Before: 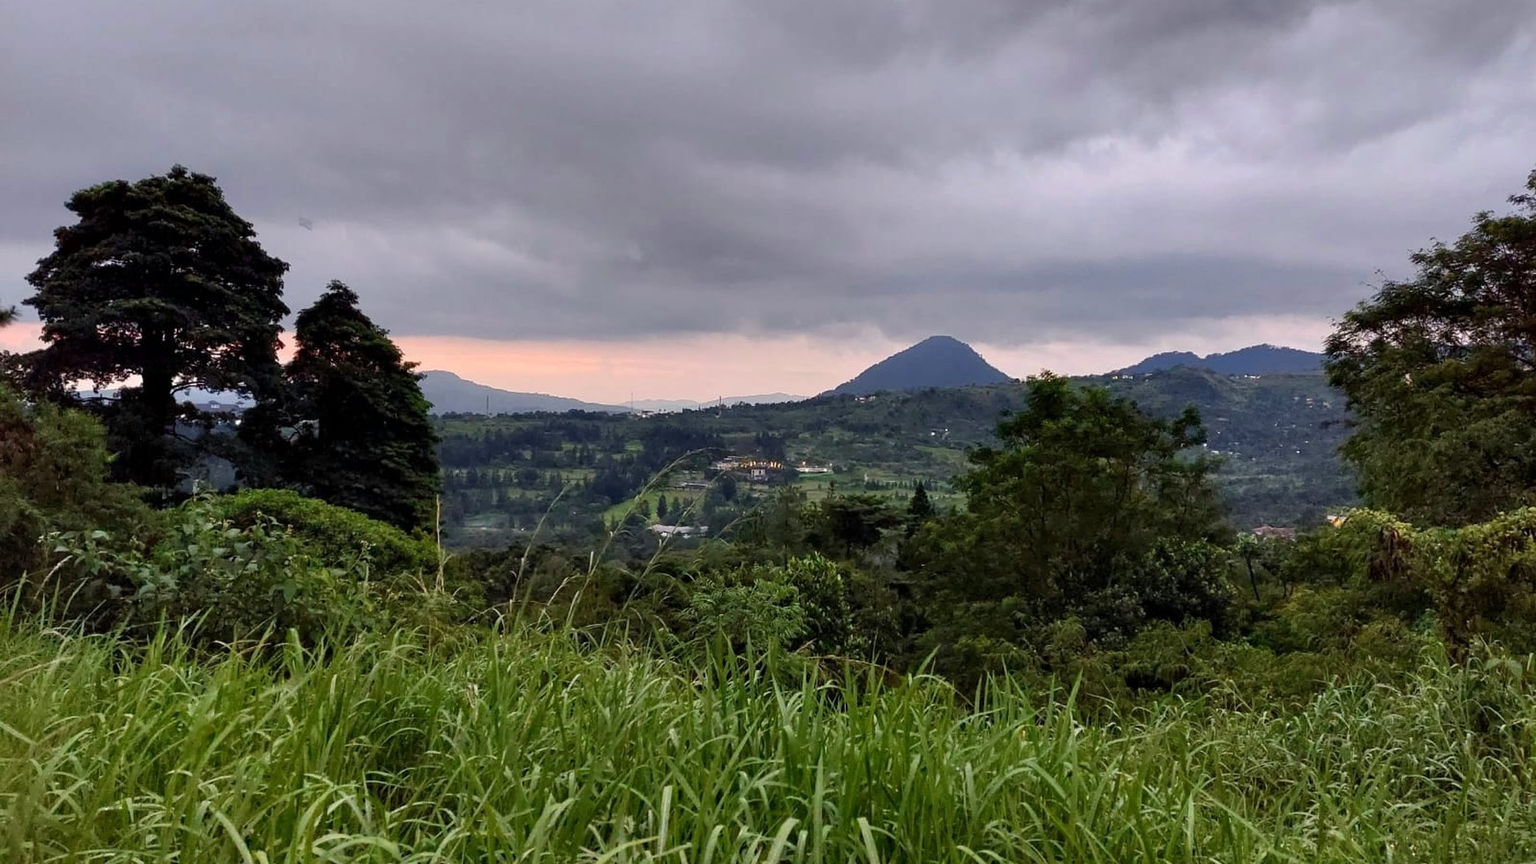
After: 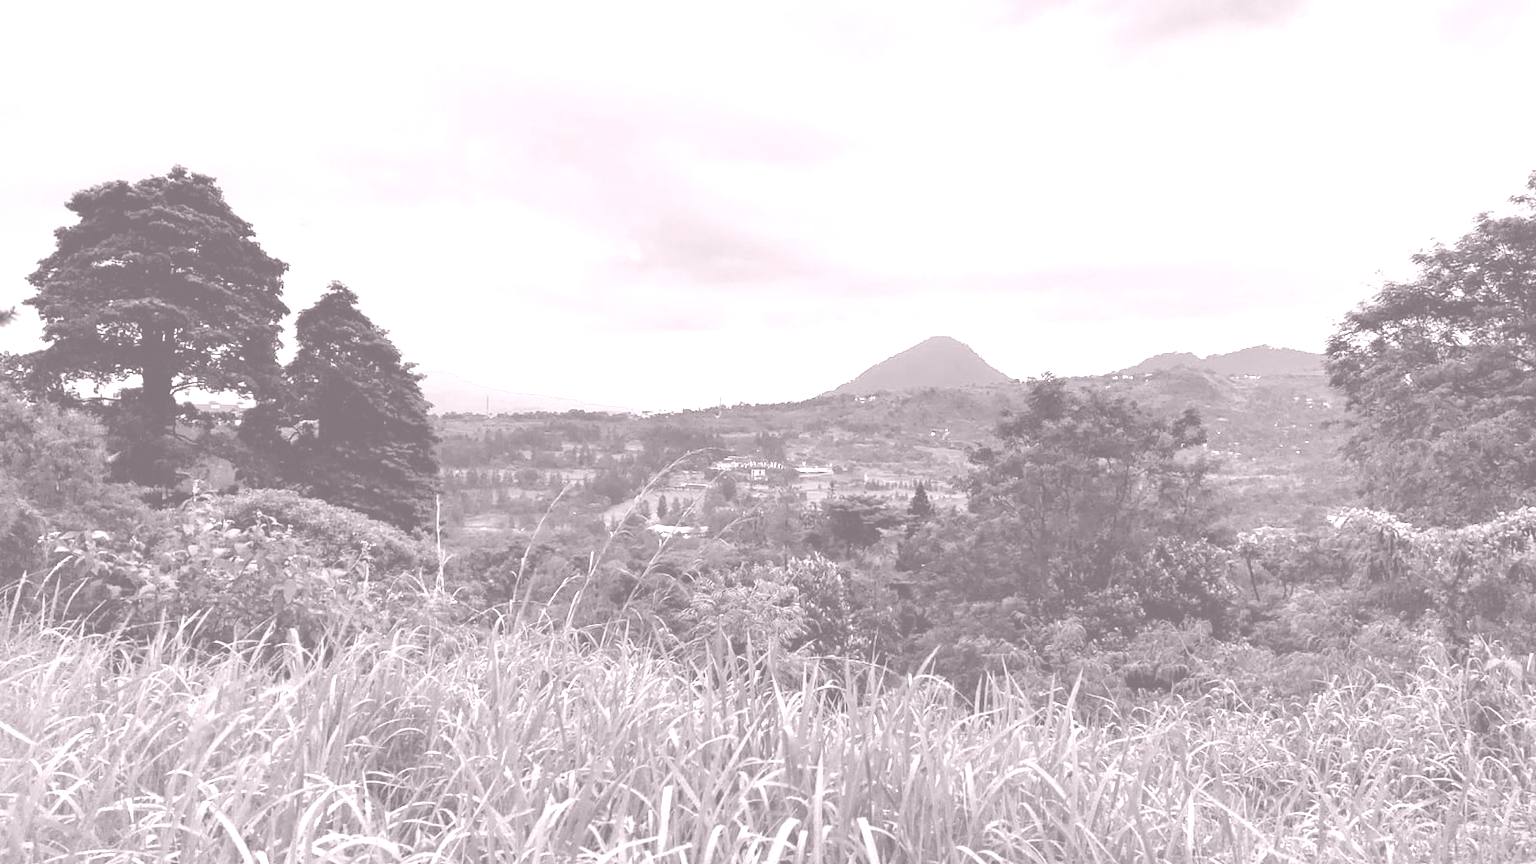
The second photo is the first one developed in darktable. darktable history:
color calibration: x 0.37, y 0.382, temperature 4313.32 K
colorize: hue 25.2°, saturation 83%, source mix 82%, lightness 79%, version 1
